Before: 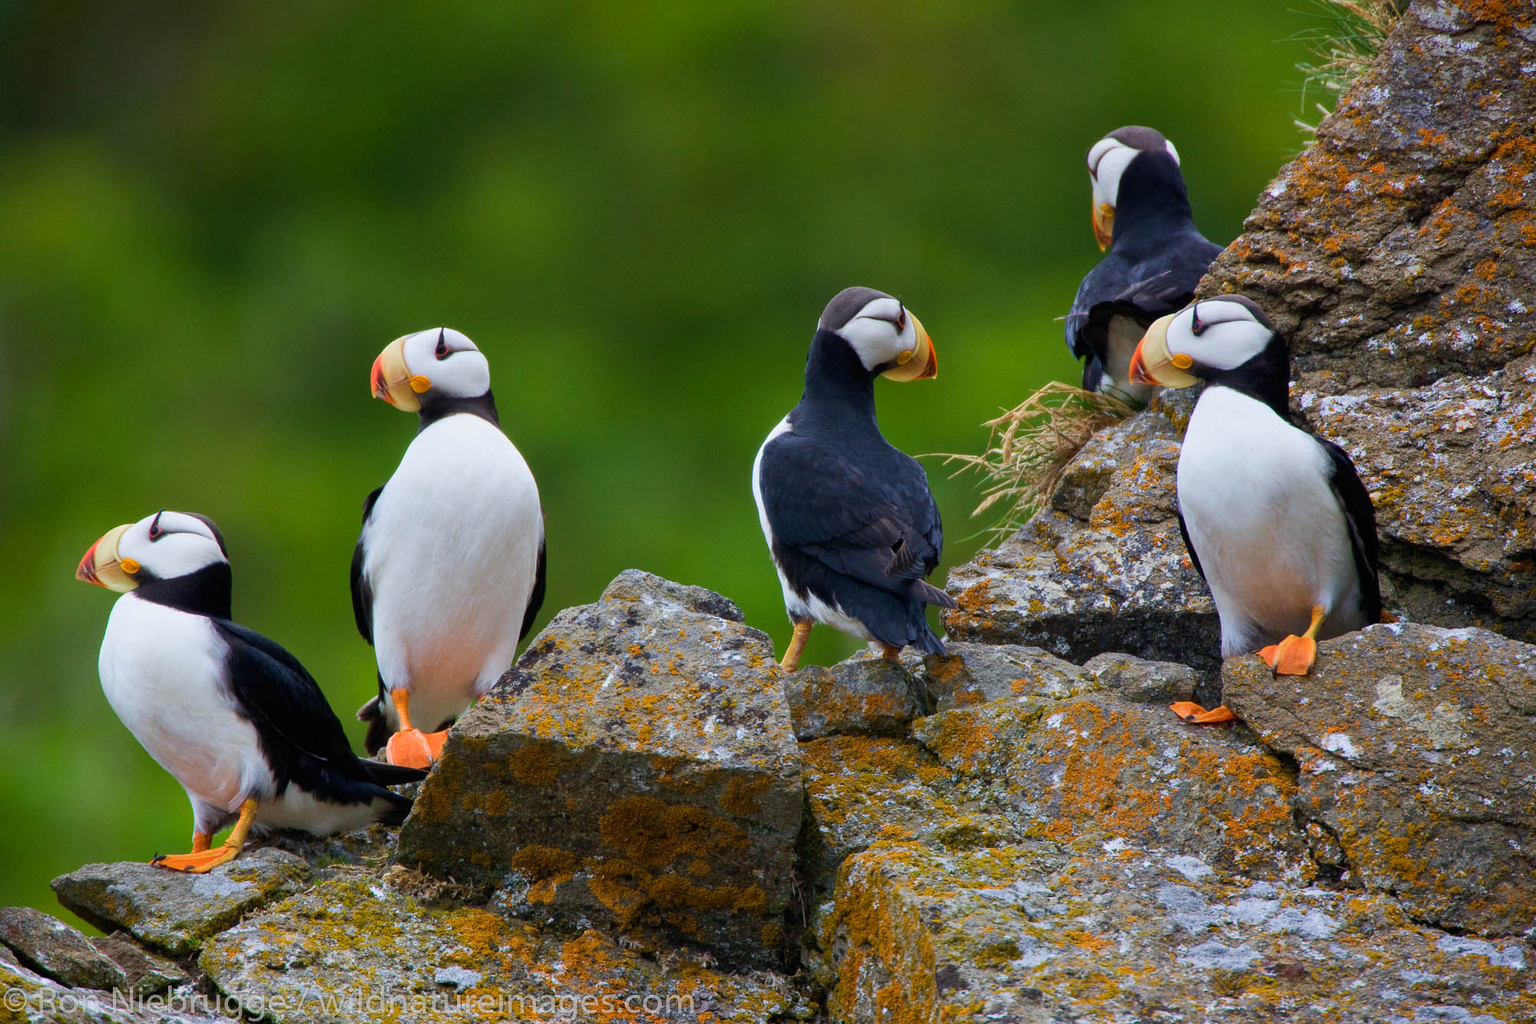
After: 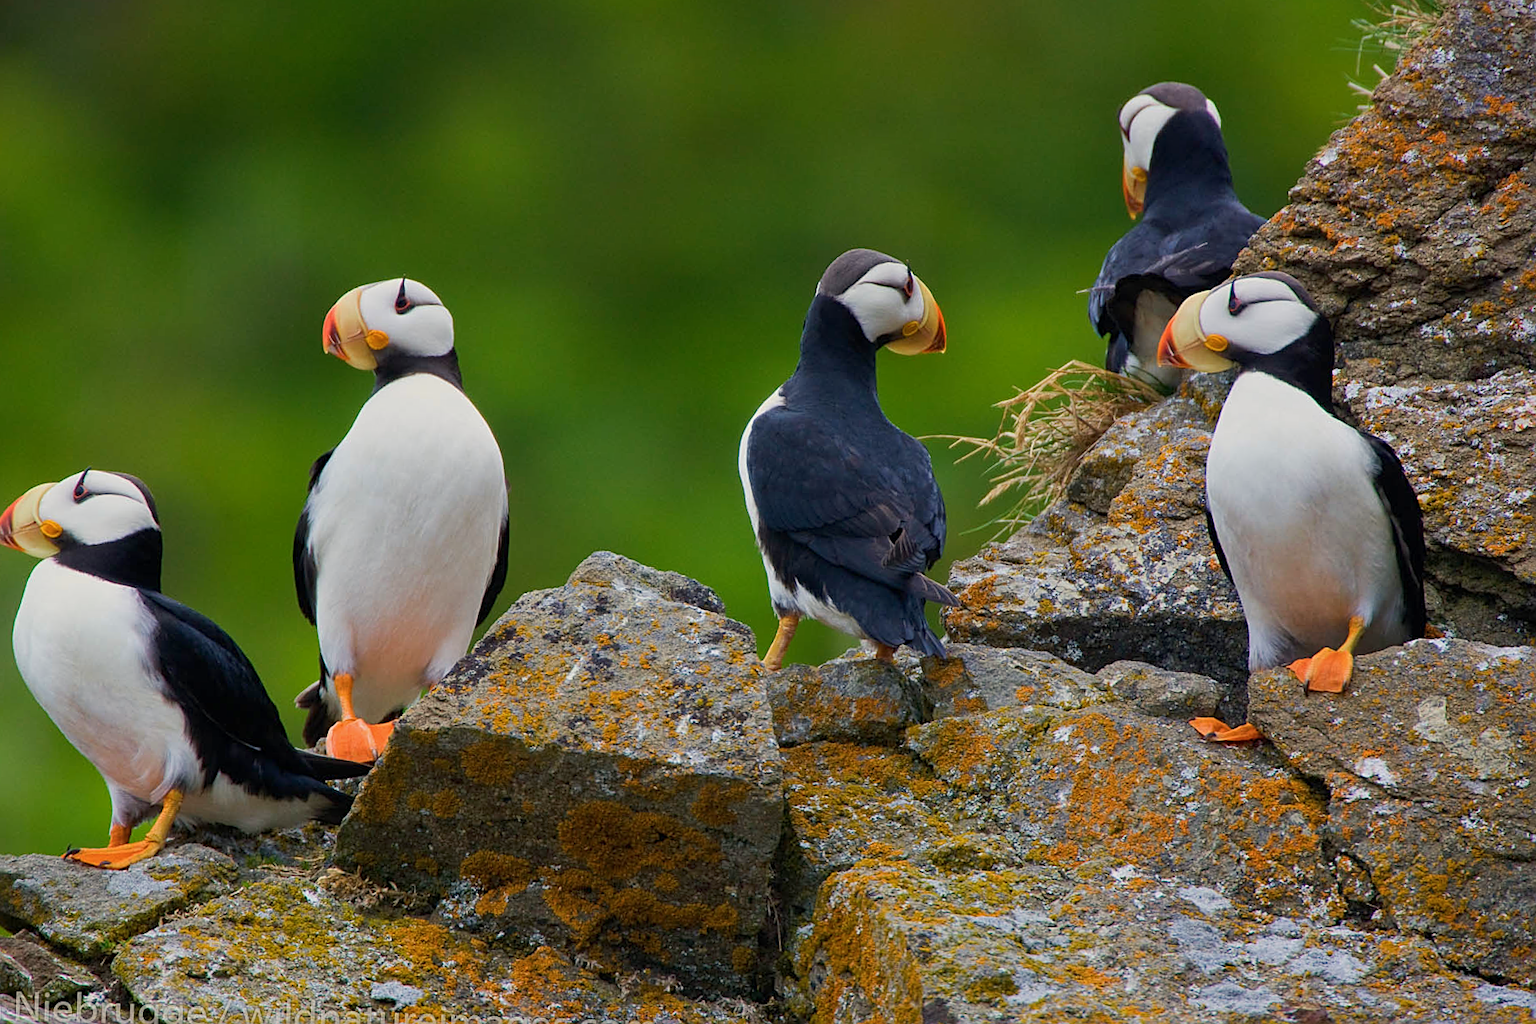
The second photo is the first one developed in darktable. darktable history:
sharpen: on, module defaults
crop and rotate: angle -1.93°, left 3.156%, top 4.074%, right 1.431%, bottom 0.432%
color balance rgb: shadows lift › luminance -10.202%, shadows lift › chroma 0.882%, shadows lift › hue 114.29°, highlights gain › chroma 2.98%, highlights gain › hue 78.73°, perceptual saturation grading › global saturation -0.036%, contrast -10.489%
